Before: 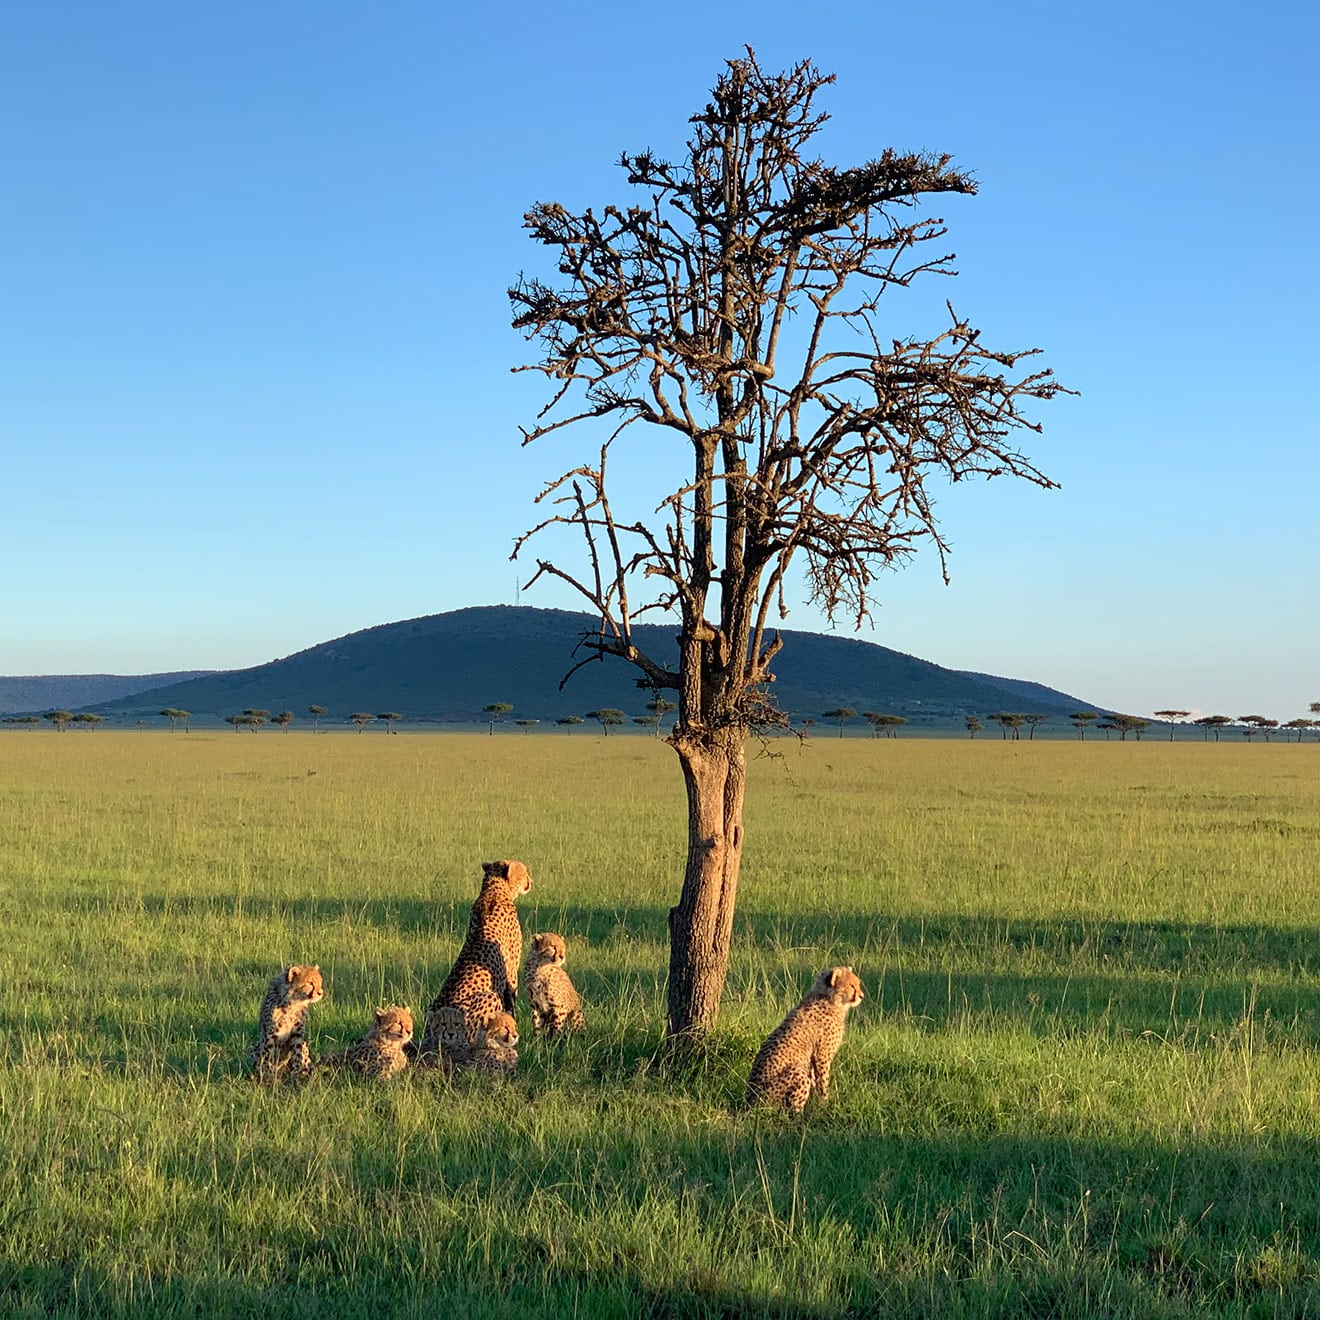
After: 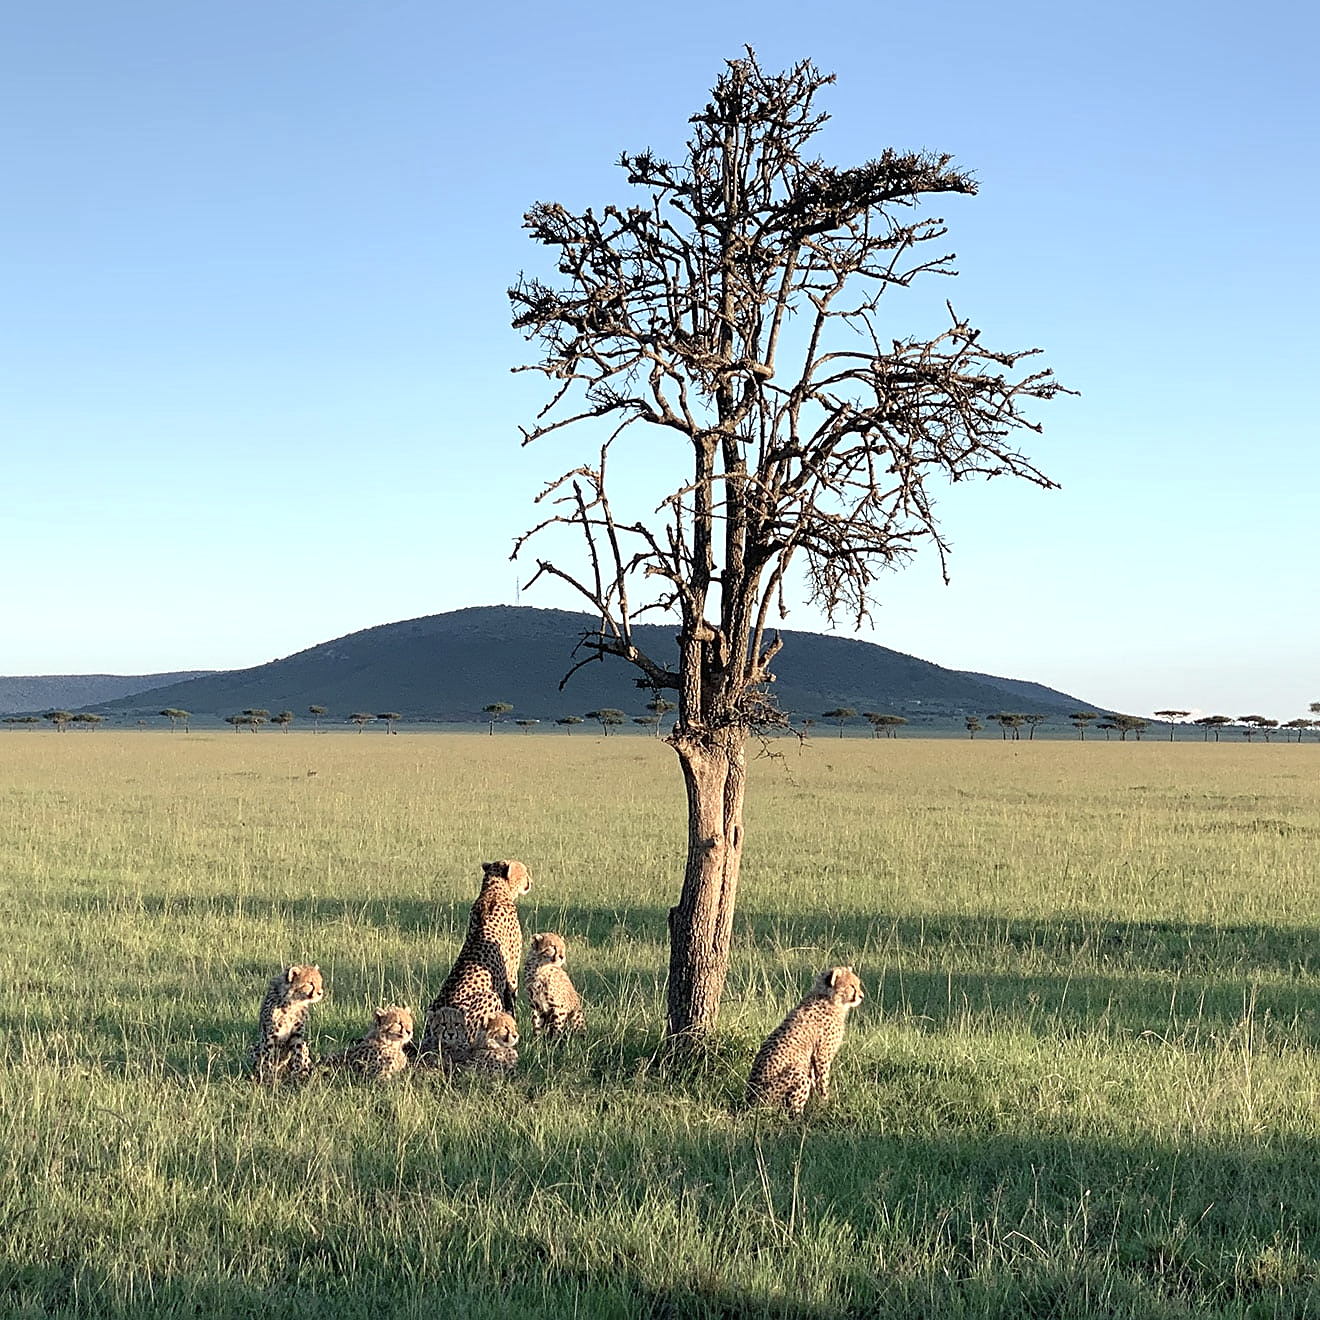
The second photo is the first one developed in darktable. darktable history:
color correction: highlights b* 0.051, saturation 0.613
exposure: black level correction 0, exposure 0.5 EV, compensate exposure bias true, compensate highlight preservation false
sharpen: radius 1.905, amount 0.392, threshold 1.337
